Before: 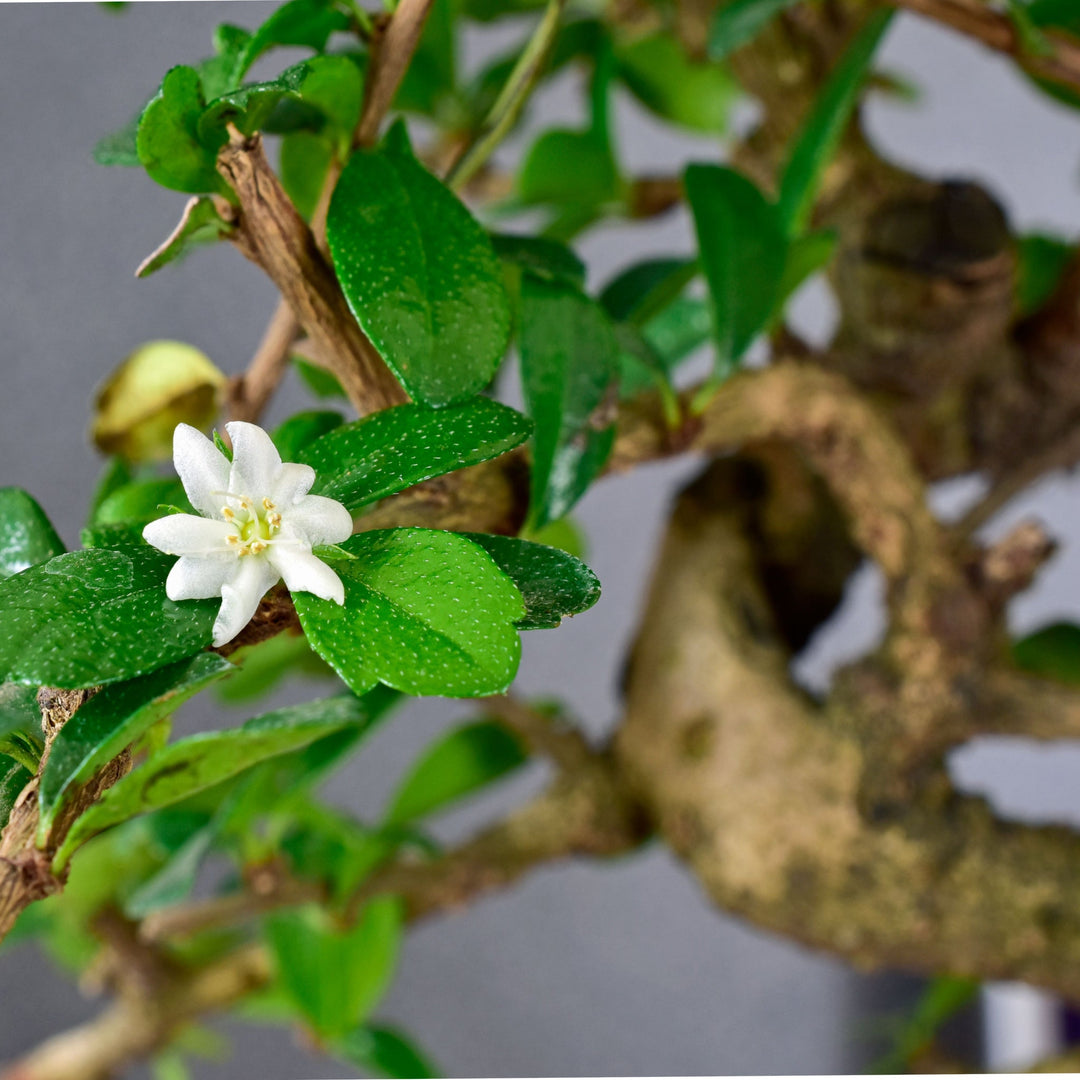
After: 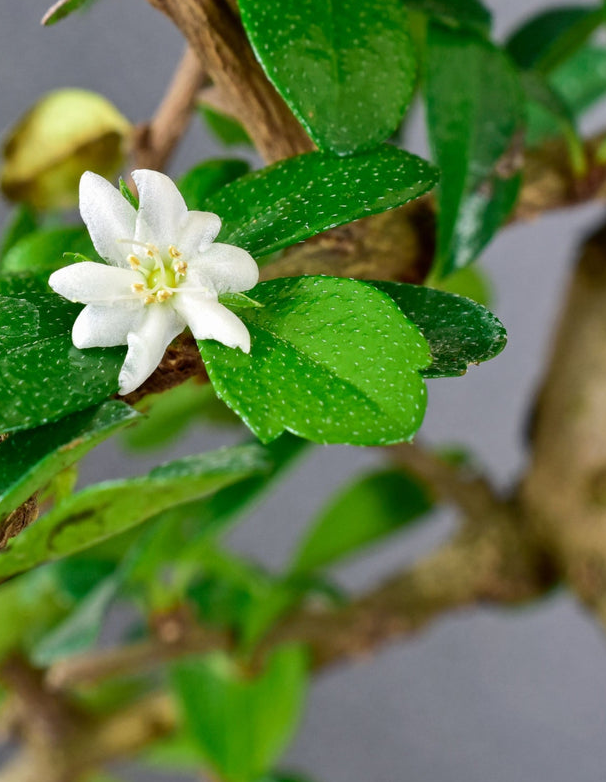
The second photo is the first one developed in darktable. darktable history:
crop: left 8.777%, top 23.381%, right 35.096%, bottom 4.173%
